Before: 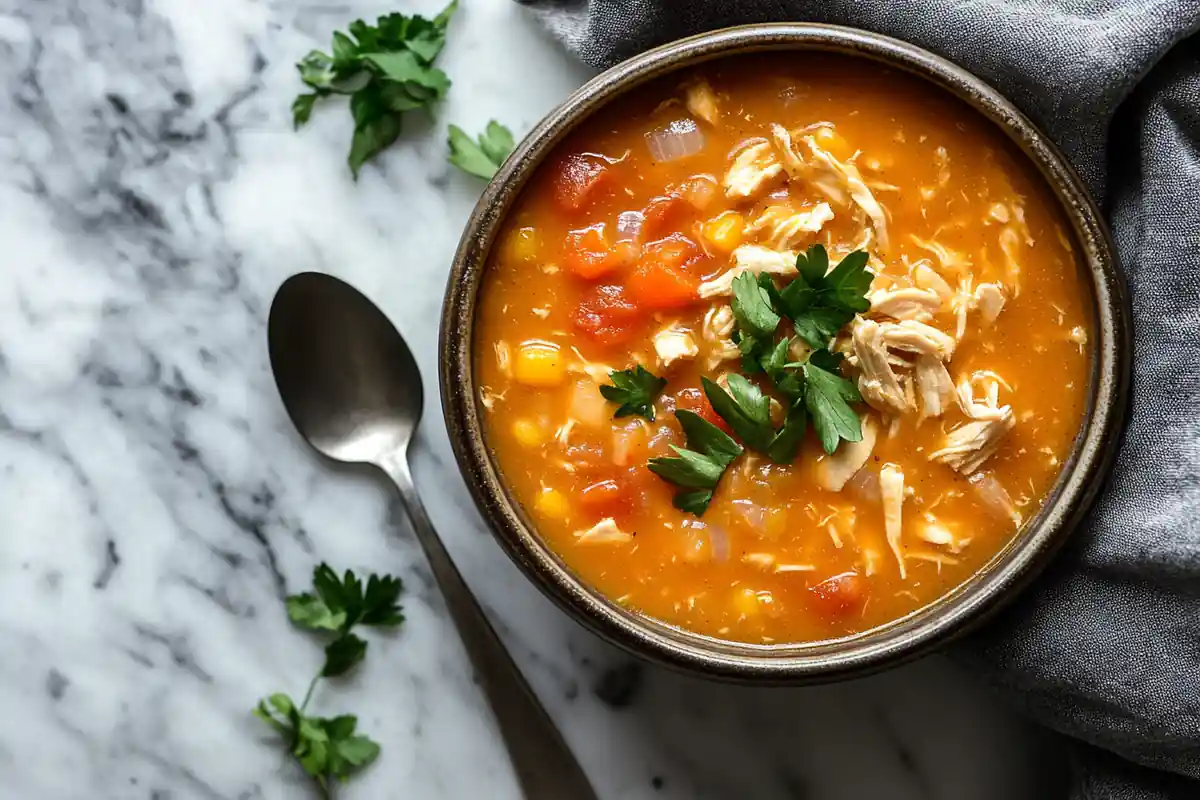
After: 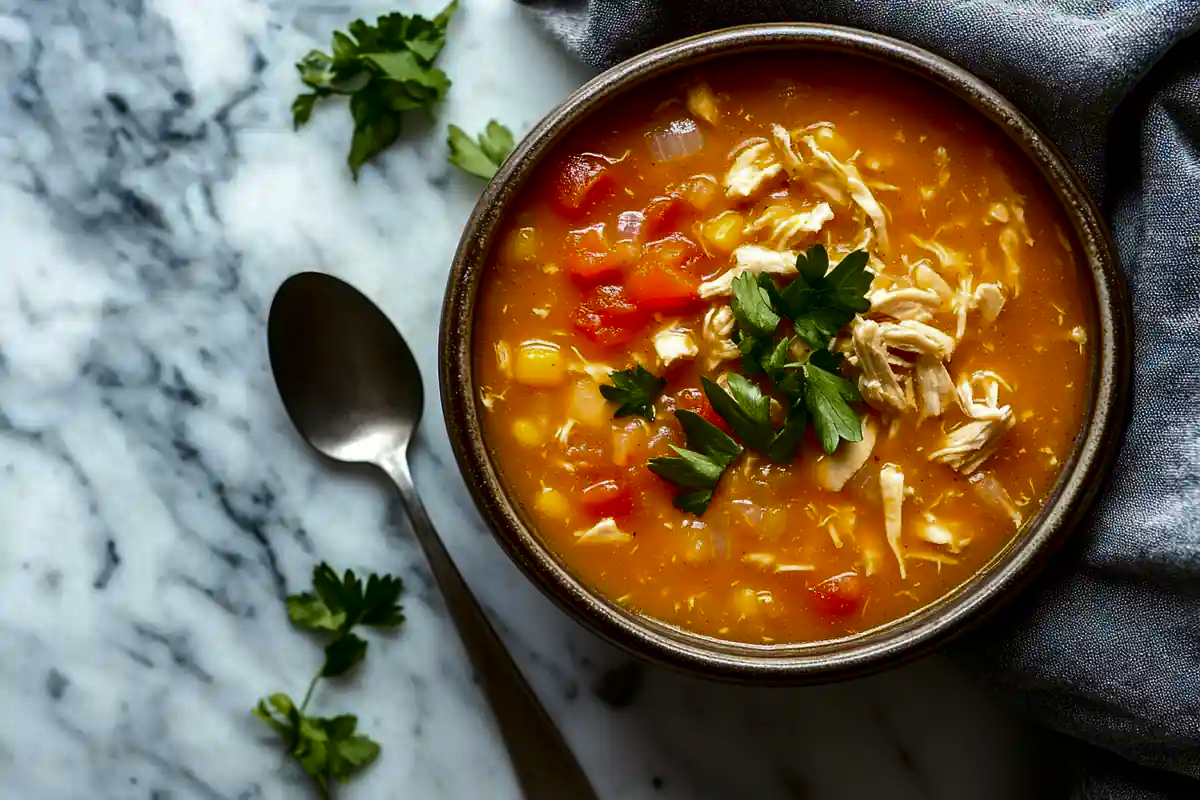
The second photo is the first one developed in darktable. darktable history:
shadows and highlights: radius 126.57, shadows 21.24, highlights -22.03, low approximation 0.01
contrast brightness saturation: brightness -0.213, saturation 0.075
color zones: curves: ch0 [(0.254, 0.492) (0.724, 0.62)]; ch1 [(0.25, 0.528) (0.719, 0.796)]; ch2 [(0, 0.472) (0.25, 0.5) (0.73, 0.184)]
